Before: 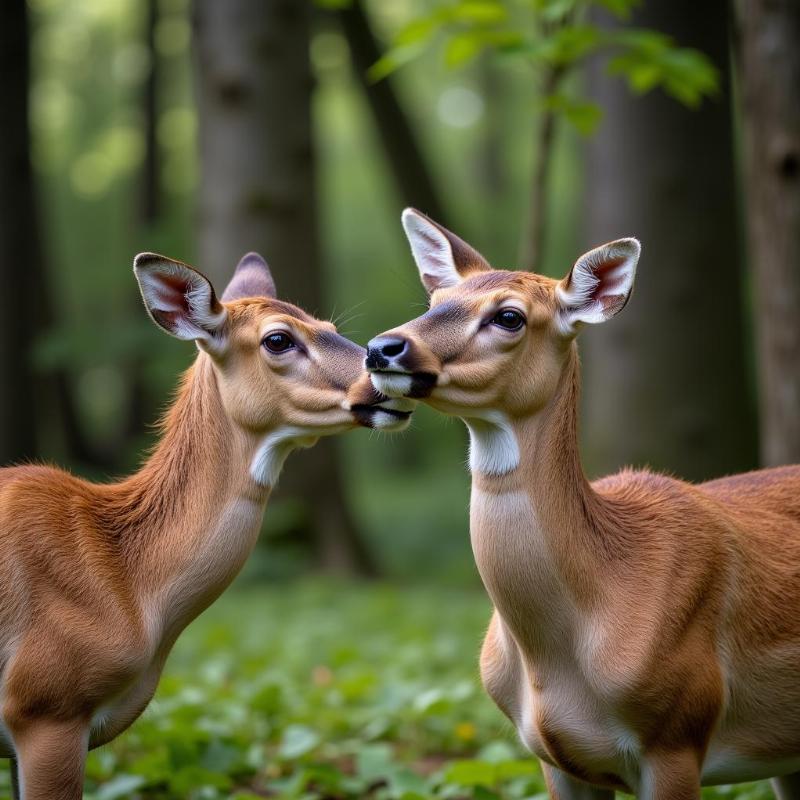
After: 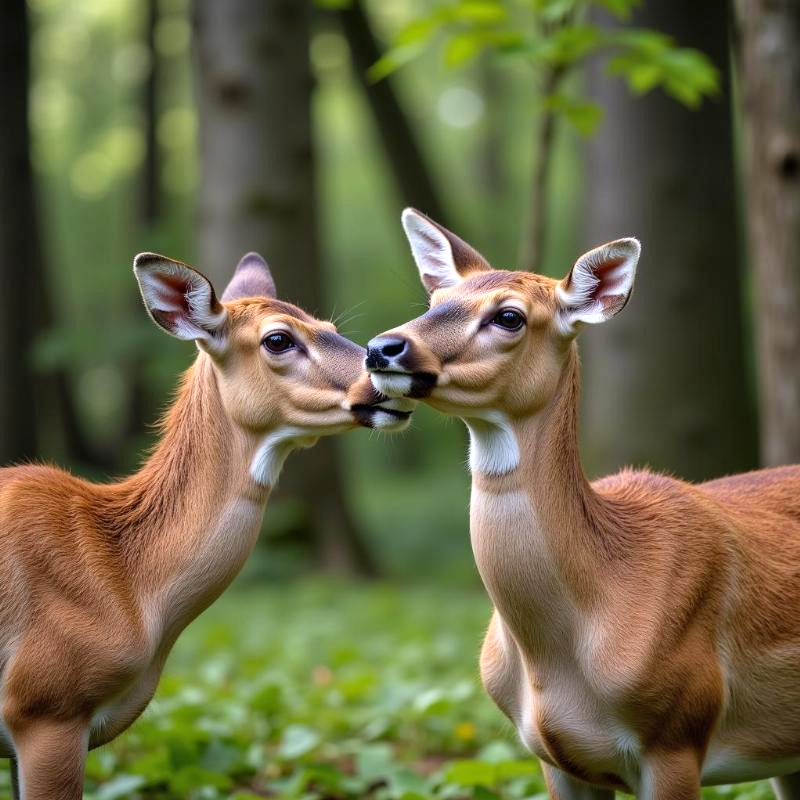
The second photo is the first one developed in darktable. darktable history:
exposure: exposure 0.299 EV, compensate highlight preservation false
shadows and highlights: low approximation 0.01, soften with gaussian
